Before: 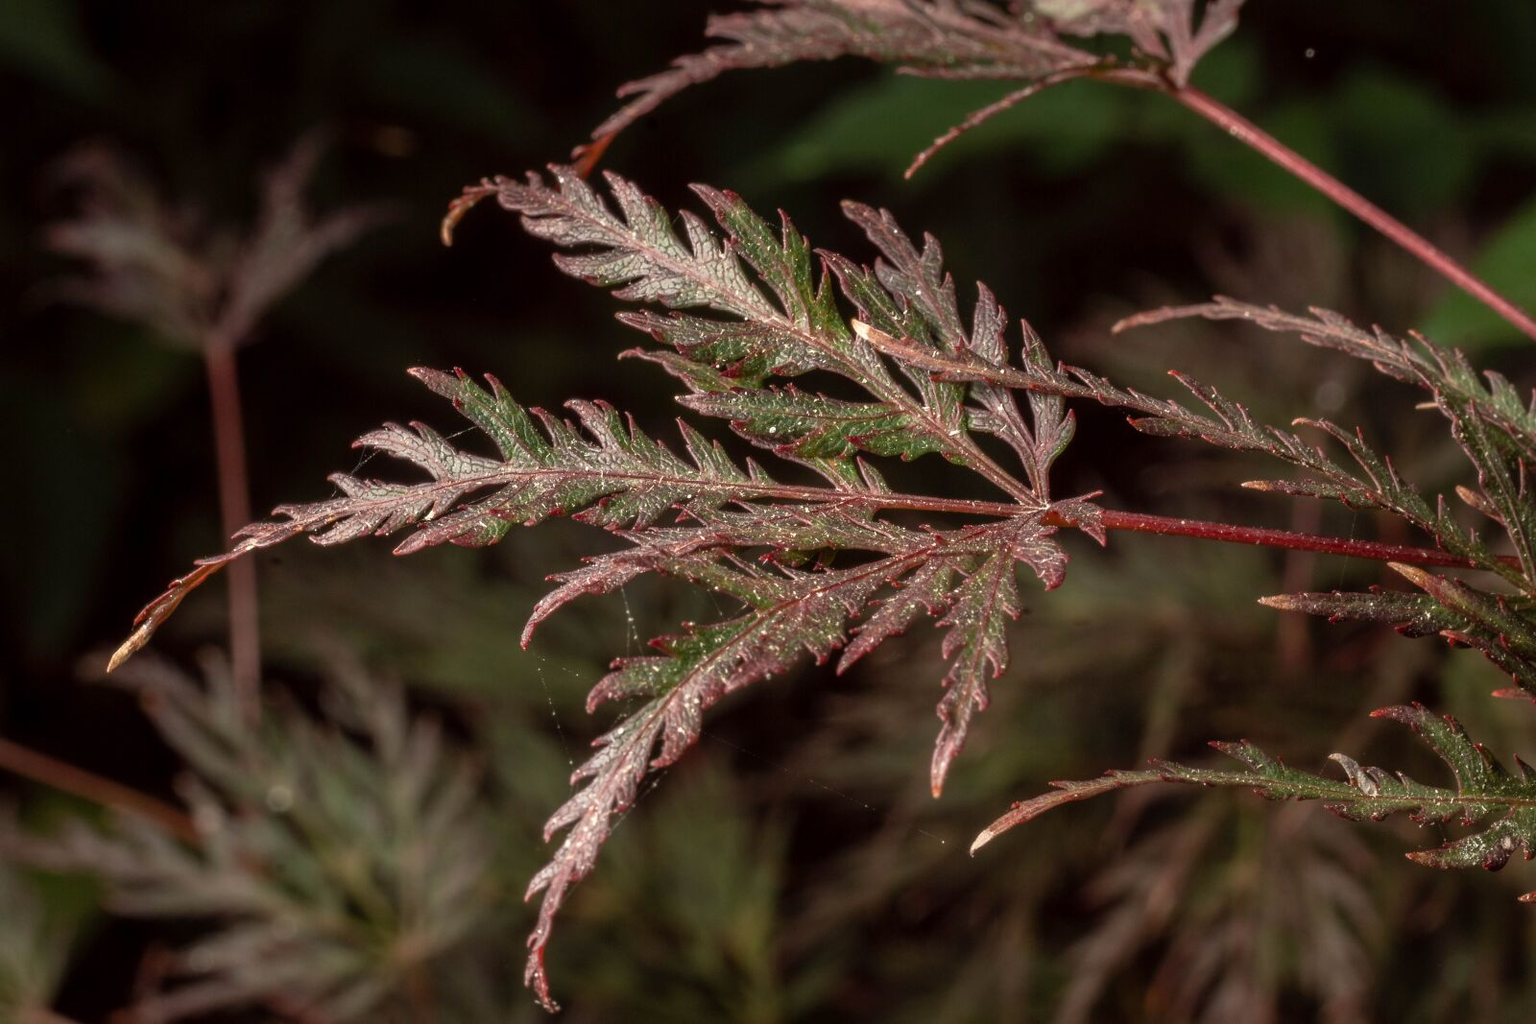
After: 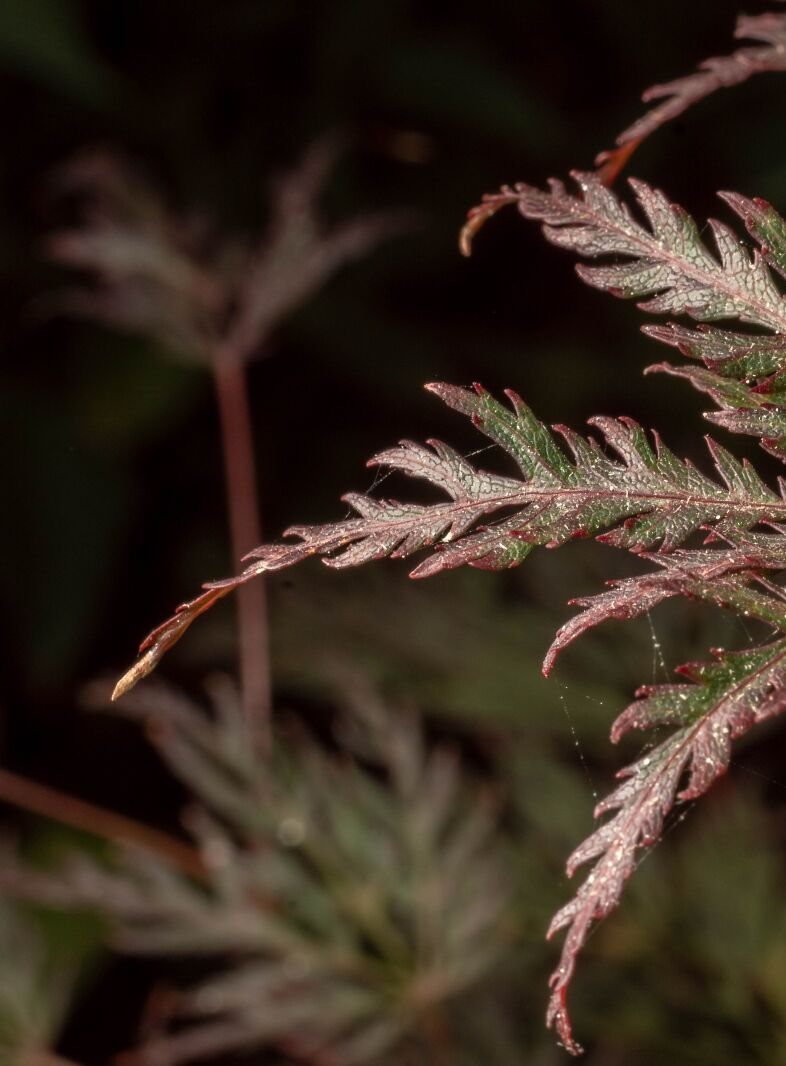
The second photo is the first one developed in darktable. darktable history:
crop and rotate: left 0%, top 0%, right 50.845%
white balance: emerald 1
